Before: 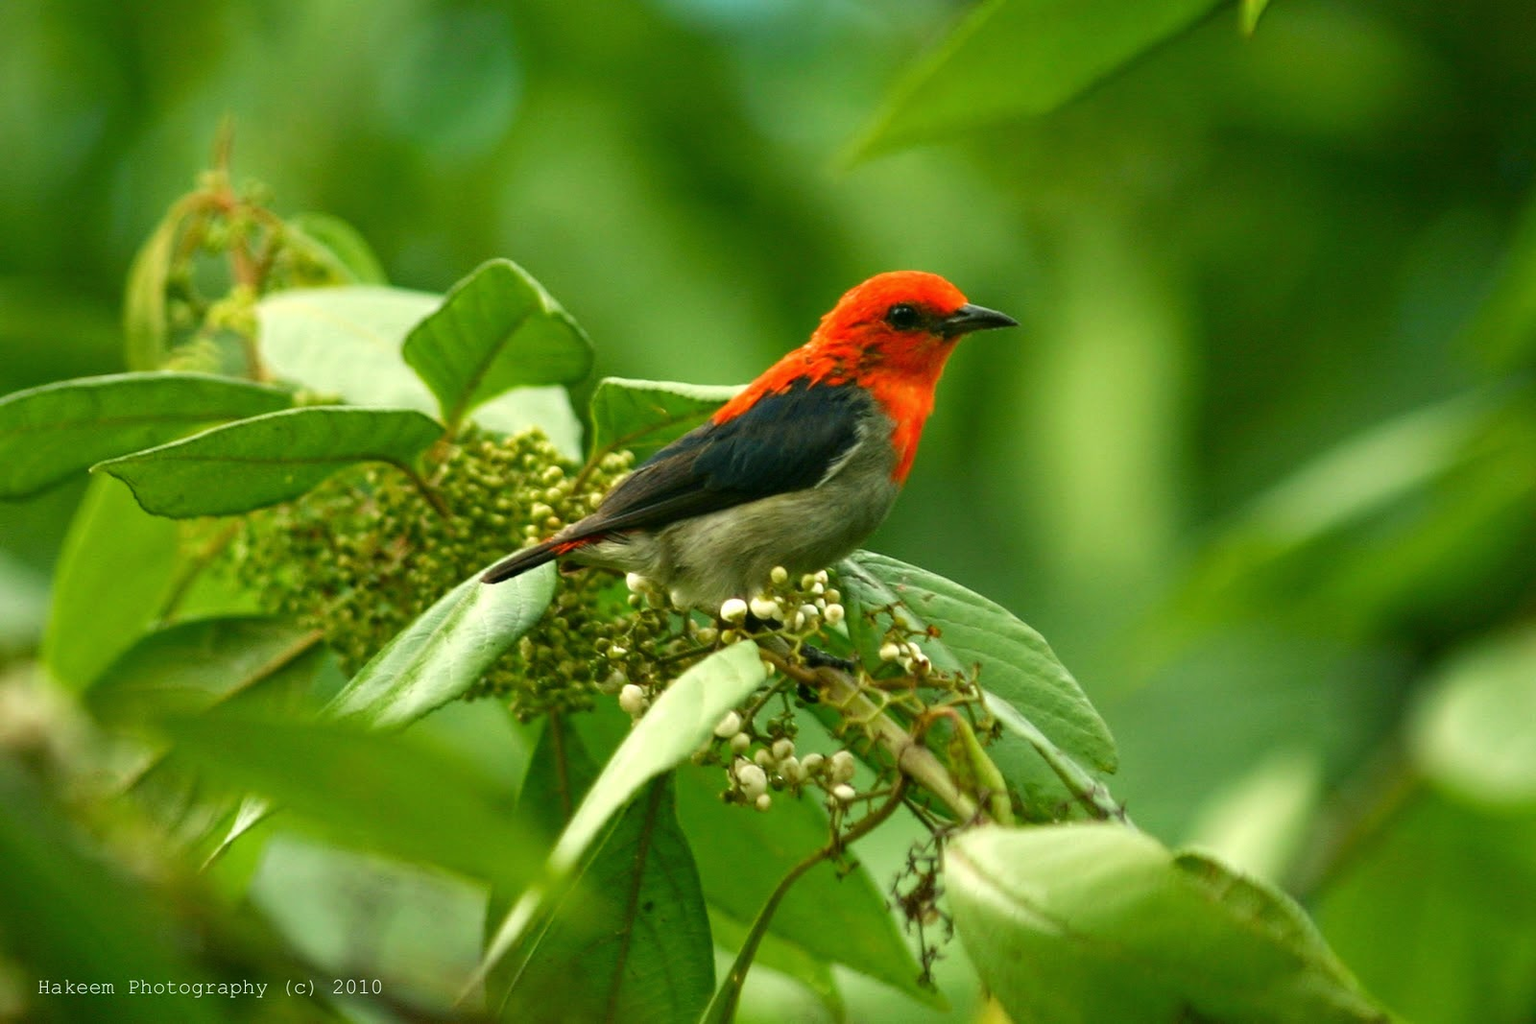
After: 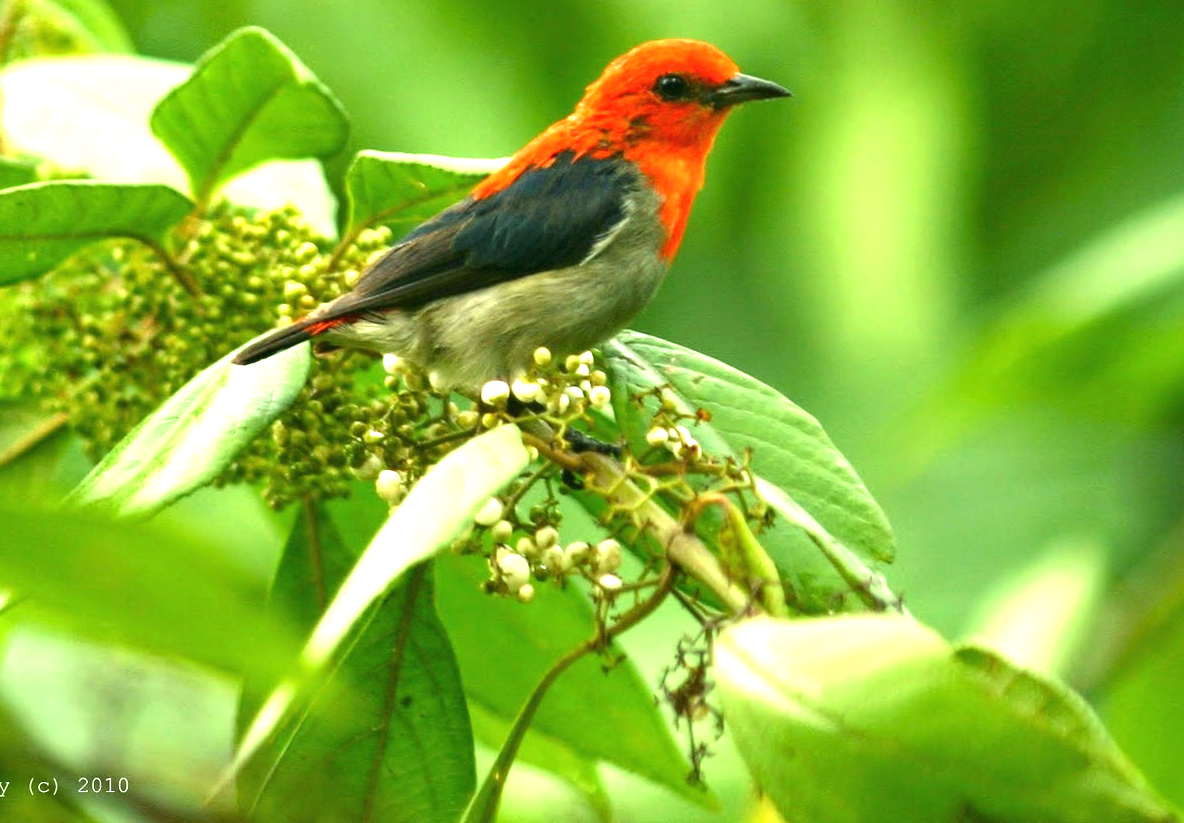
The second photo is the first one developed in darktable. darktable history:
exposure: black level correction 0, exposure 1.1 EV, compensate exposure bias true, compensate highlight preservation false
crop: left 16.871%, top 22.857%, right 9.116%
